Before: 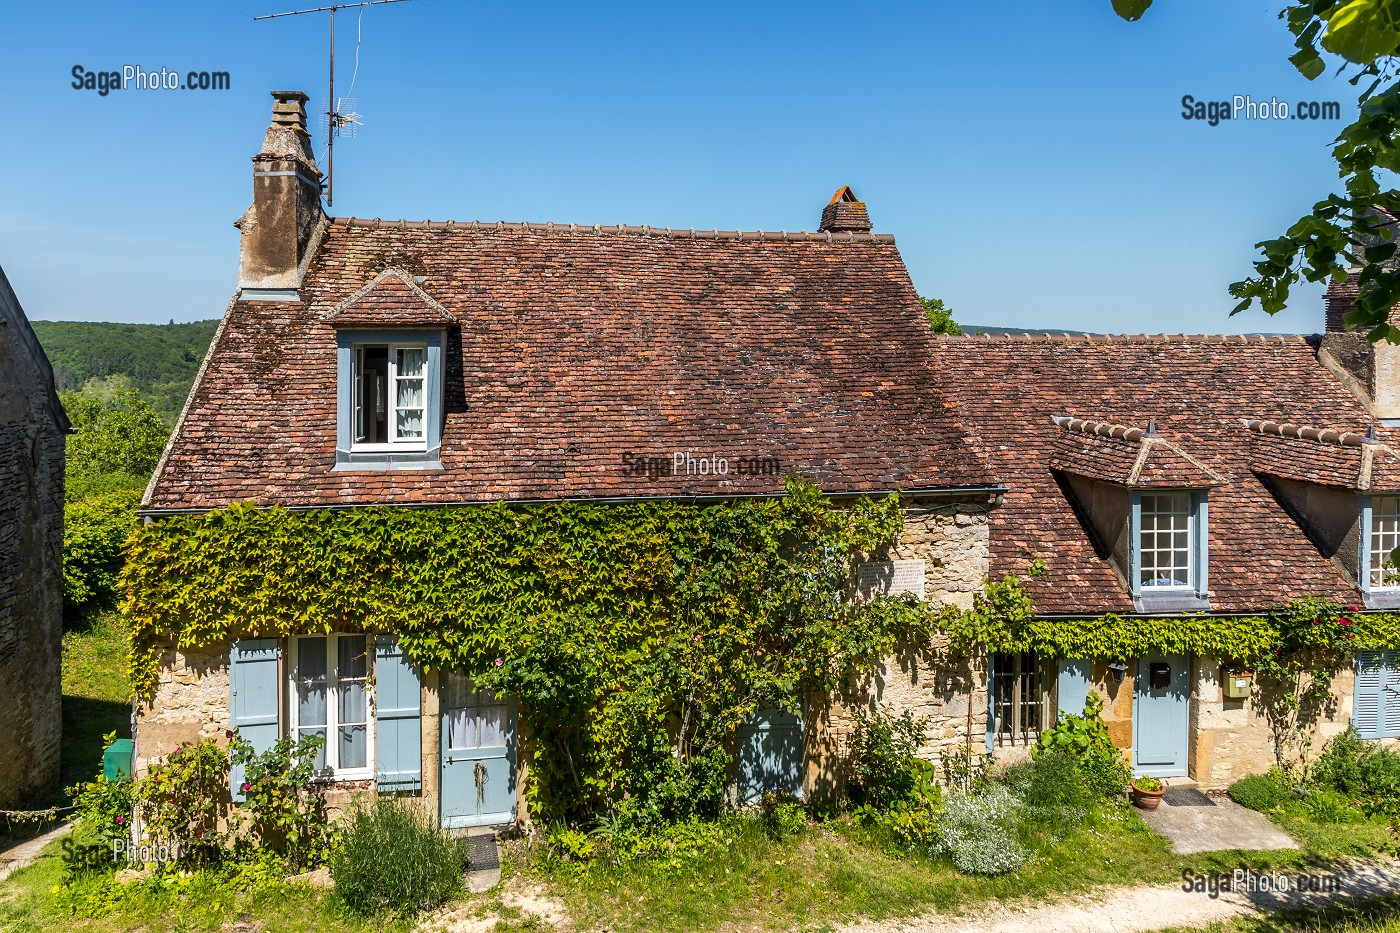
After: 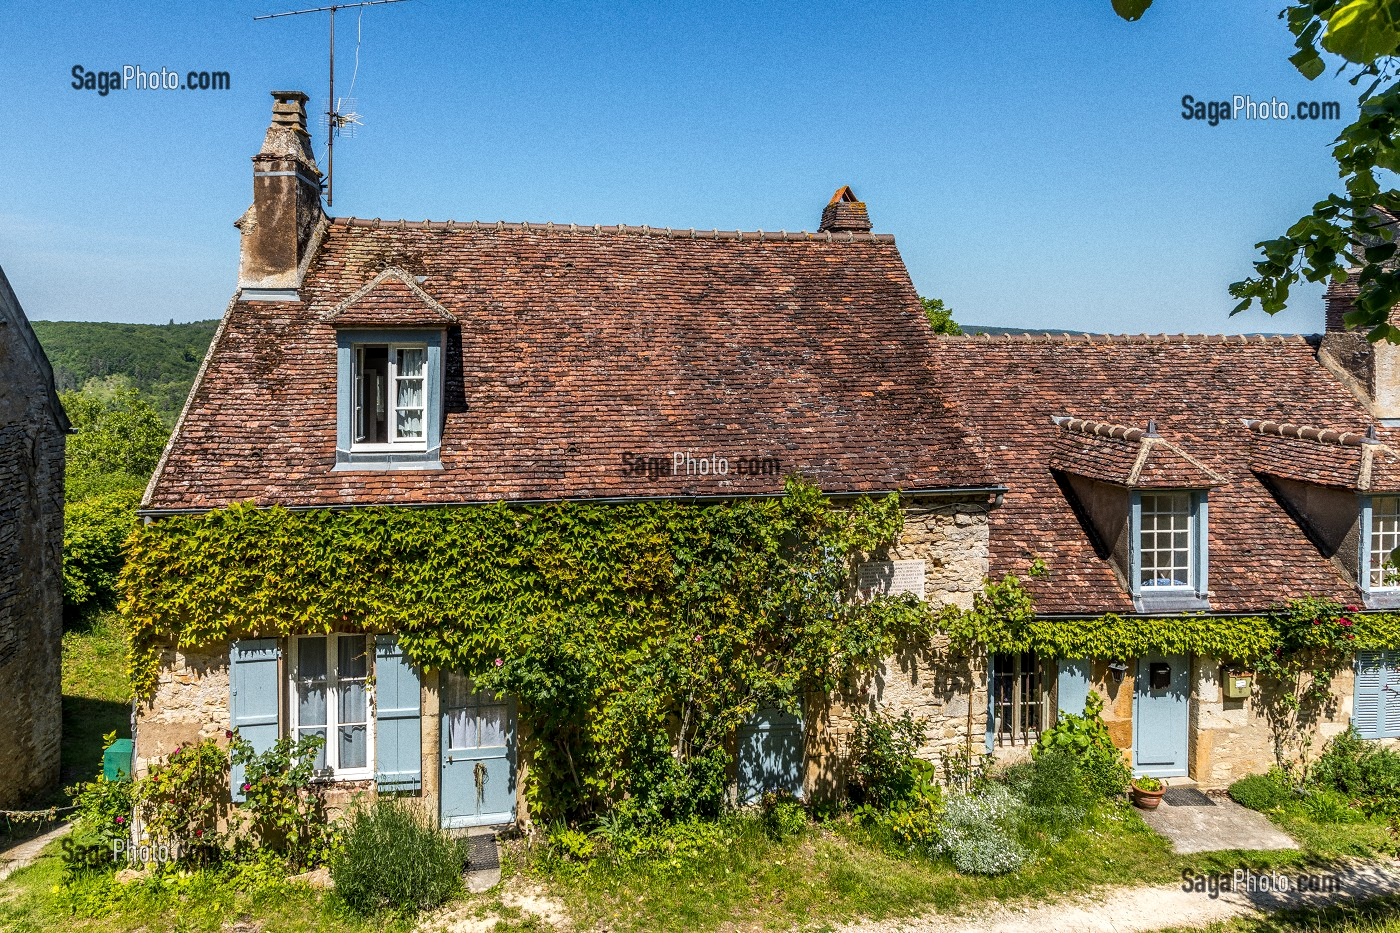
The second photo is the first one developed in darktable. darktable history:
local contrast: on, module defaults
grain: coarseness 0.47 ISO
